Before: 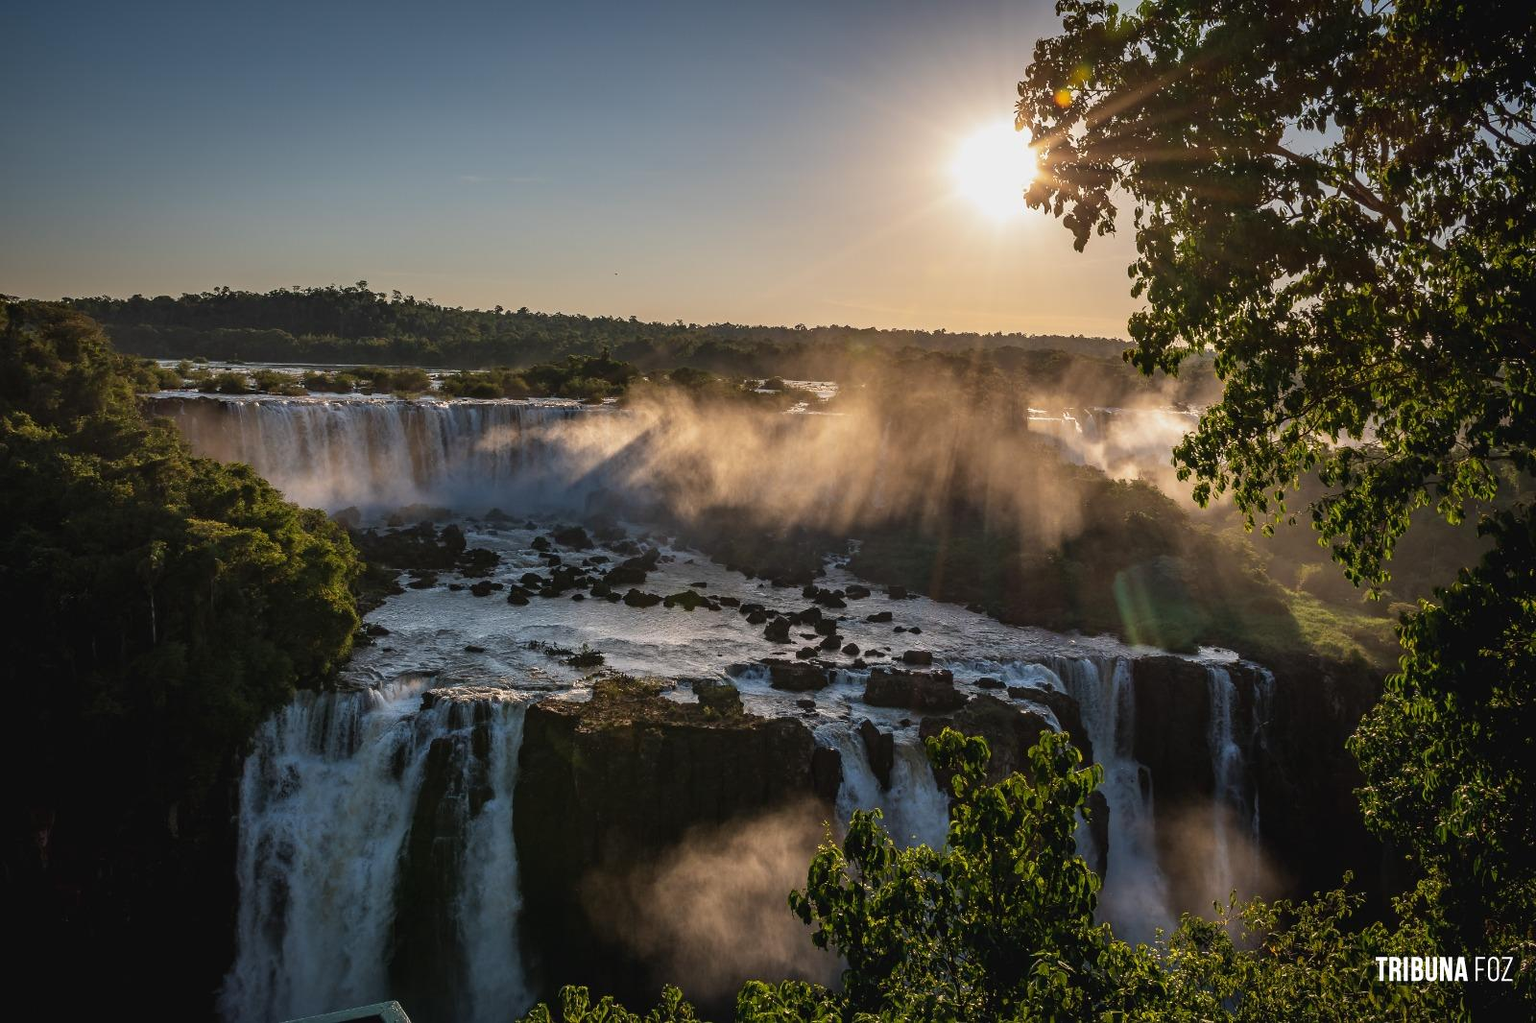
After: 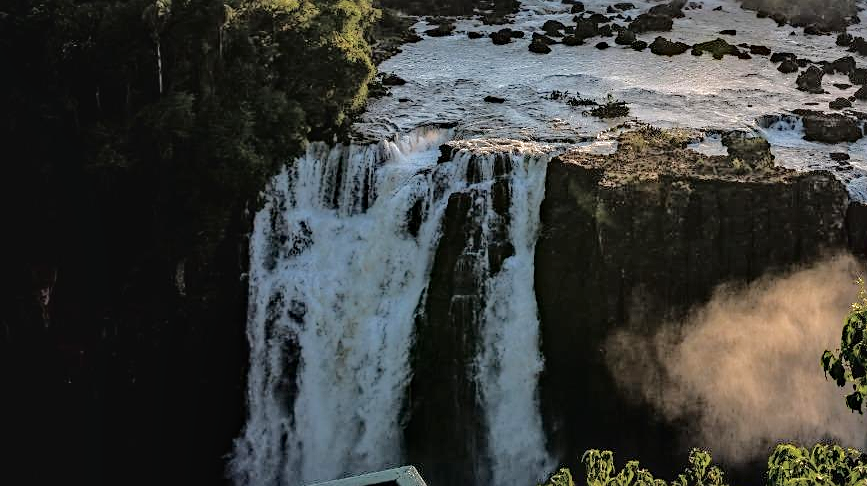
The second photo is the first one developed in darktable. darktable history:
sharpen: on, module defaults
contrast brightness saturation: brightness 0.119
tone curve: curves: ch0 [(0, 0) (0.003, 0.019) (0.011, 0.019) (0.025, 0.023) (0.044, 0.032) (0.069, 0.046) (0.1, 0.073) (0.136, 0.129) (0.177, 0.207) (0.224, 0.295) (0.277, 0.394) (0.335, 0.48) (0.399, 0.524) (0.468, 0.575) (0.543, 0.628) (0.623, 0.684) (0.709, 0.739) (0.801, 0.808) (0.898, 0.9) (1, 1)], color space Lab, independent channels, preserve colors none
haze removal: strength 0.26, distance 0.248, compatibility mode true, adaptive false
local contrast: on, module defaults
crop and rotate: top 54.19%, right 45.801%, bottom 0.178%
